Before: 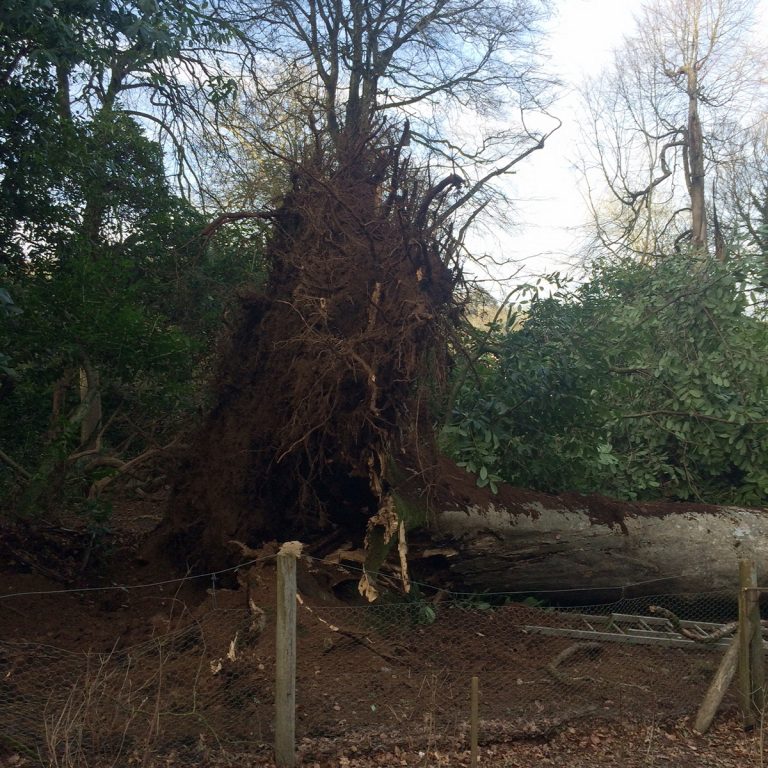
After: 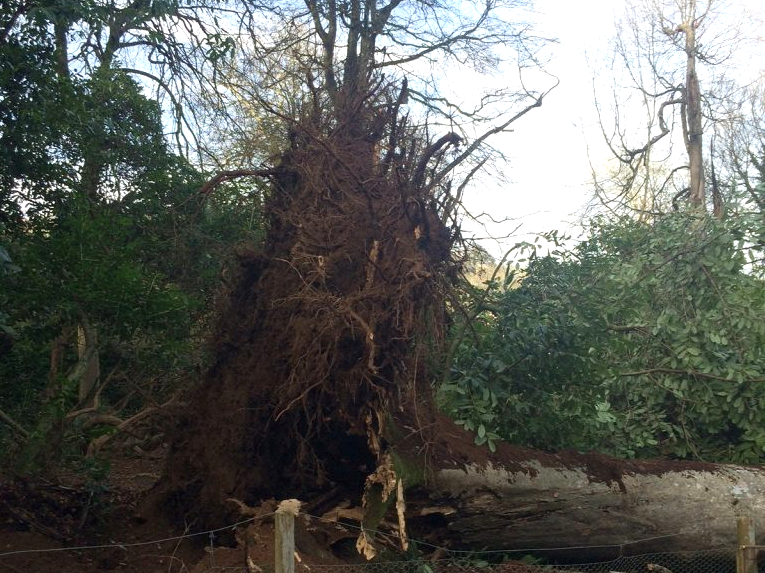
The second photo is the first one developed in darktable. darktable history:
crop: left 0.387%, top 5.469%, bottom 19.809%
exposure: exposure 0.485 EV, compensate highlight preservation false
